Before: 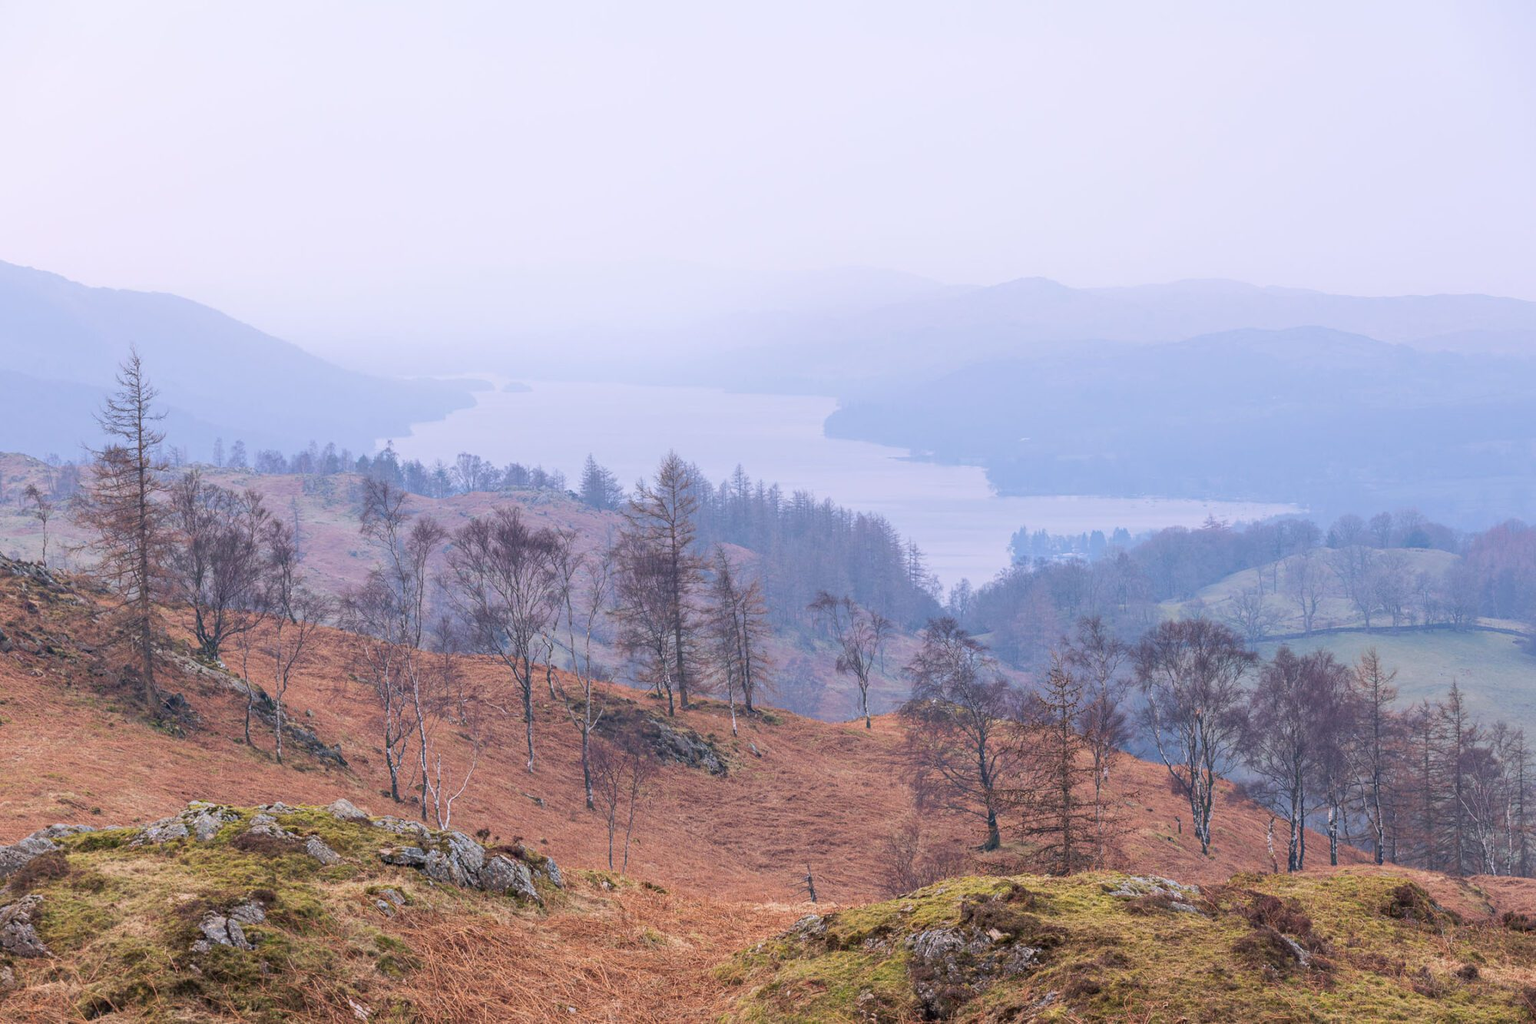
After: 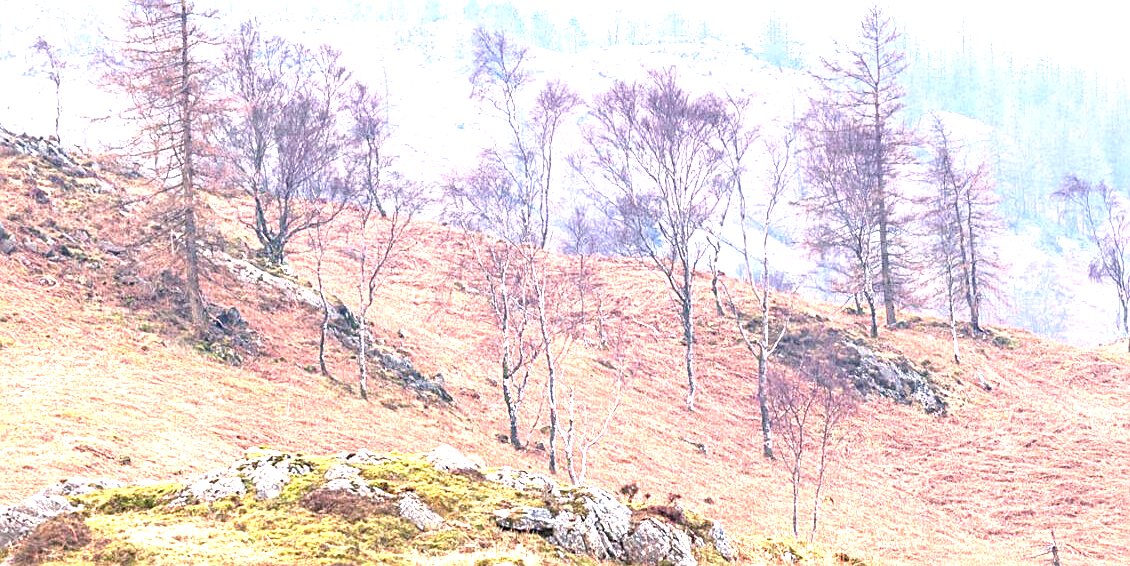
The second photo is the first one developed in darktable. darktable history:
crop: top 44.64%, right 43.494%, bottom 12.835%
sharpen: on, module defaults
exposure: exposure 2.008 EV, compensate exposure bias true, compensate highlight preservation false
